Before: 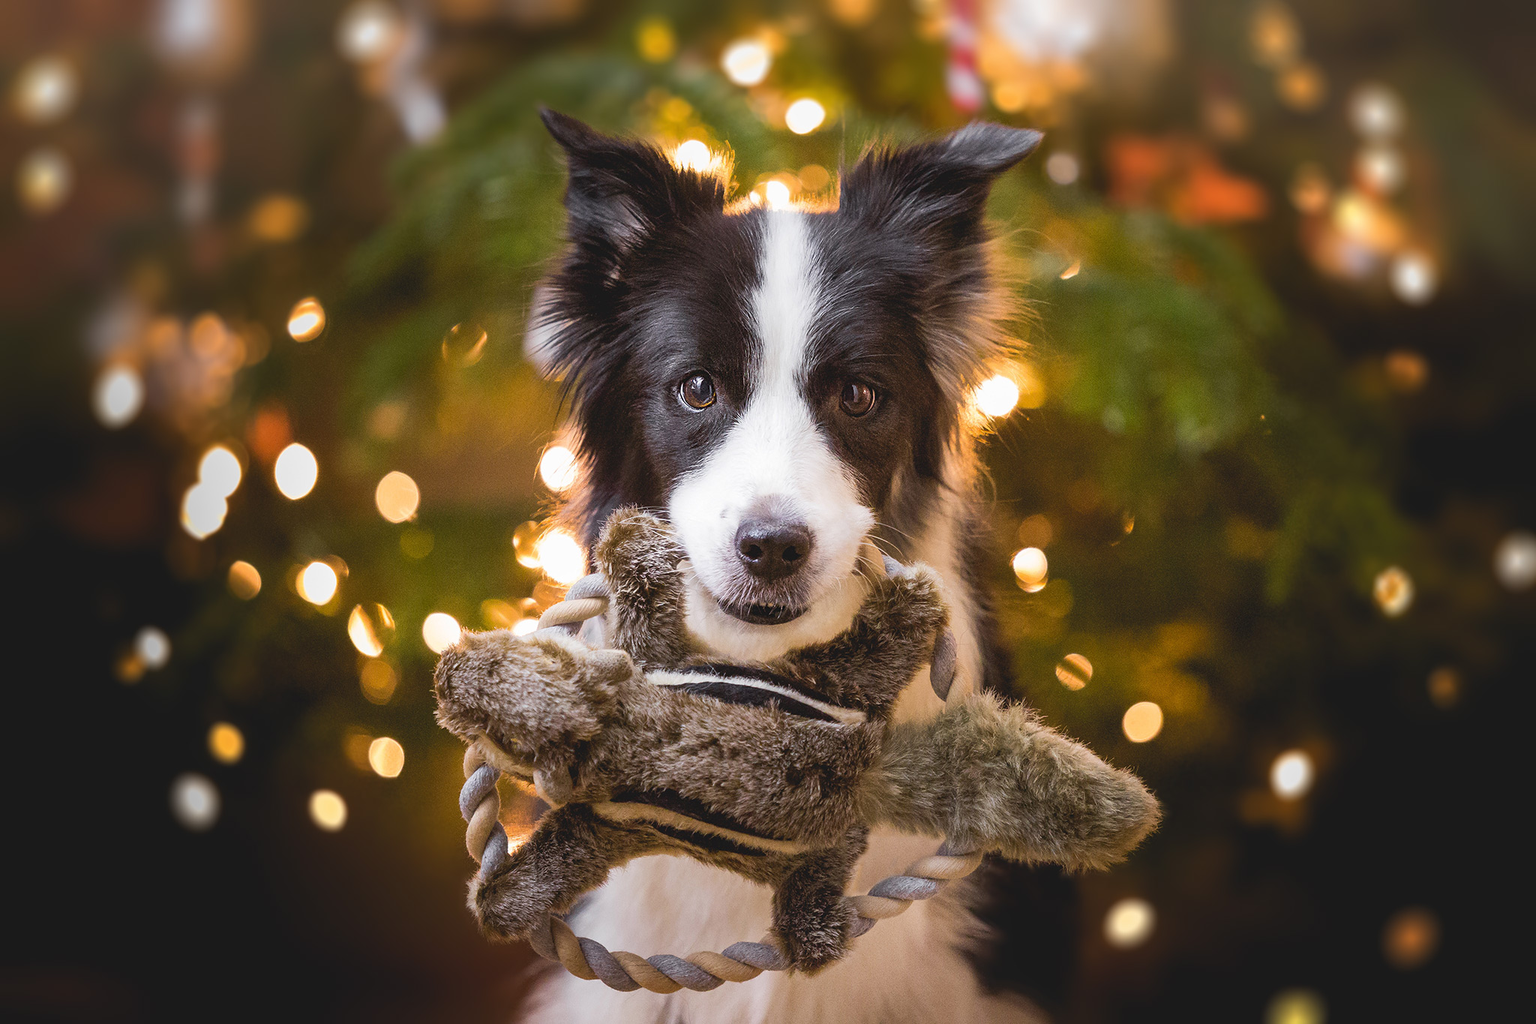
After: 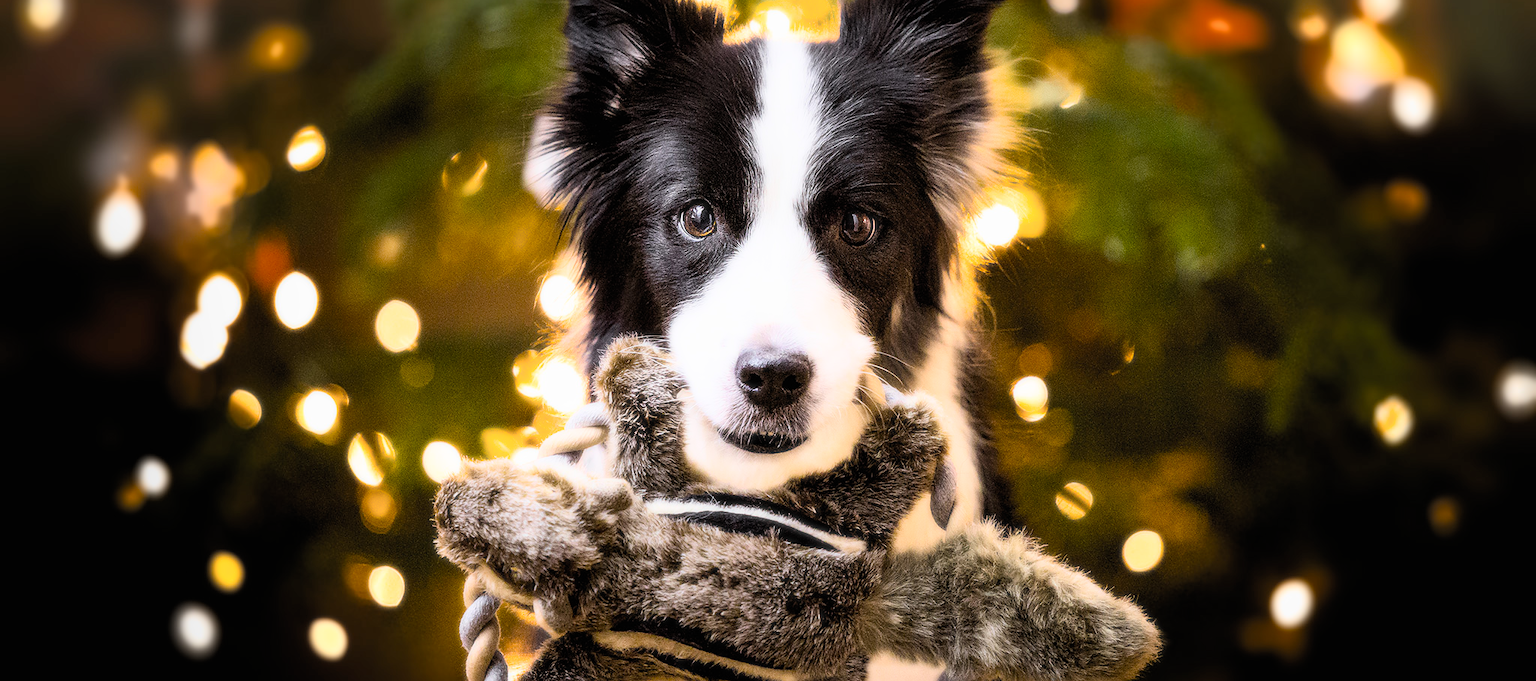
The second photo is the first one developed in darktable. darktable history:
sharpen: on, module defaults
crop: top 16.727%, bottom 16.727%
white balance: emerald 1
filmic rgb: black relative exposure -7.6 EV, white relative exposure 4.64 EV, threshold 3 EV, target black luminance 0%, hardness 3.55, latitude 50.51%, contrast 1.033, highlights saturation mix 10%, shadows ↔ highlights balance -0.198%, color science v4 (2020), enable highlight reconstruction true
contrast brightness saturation: contrast 0.11, saturation -0.17
bloom: size 0%, threshold 54.82%, strength 8.31%
